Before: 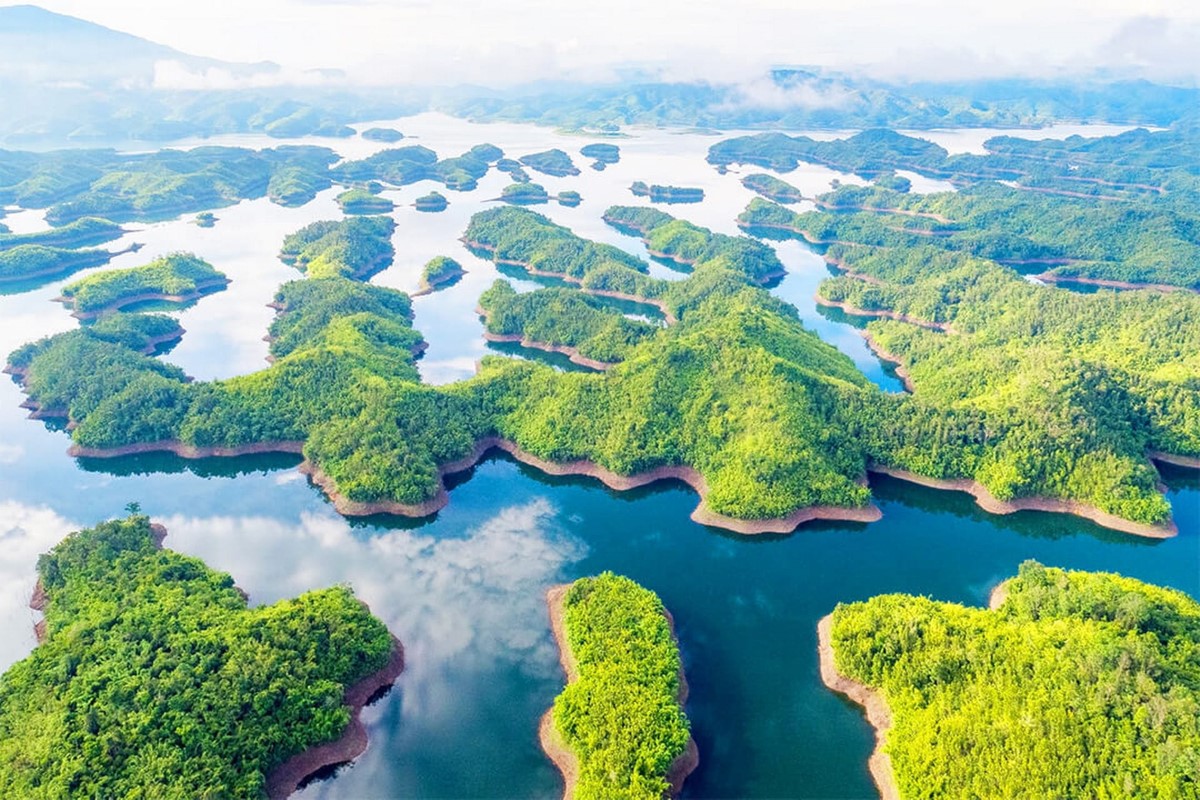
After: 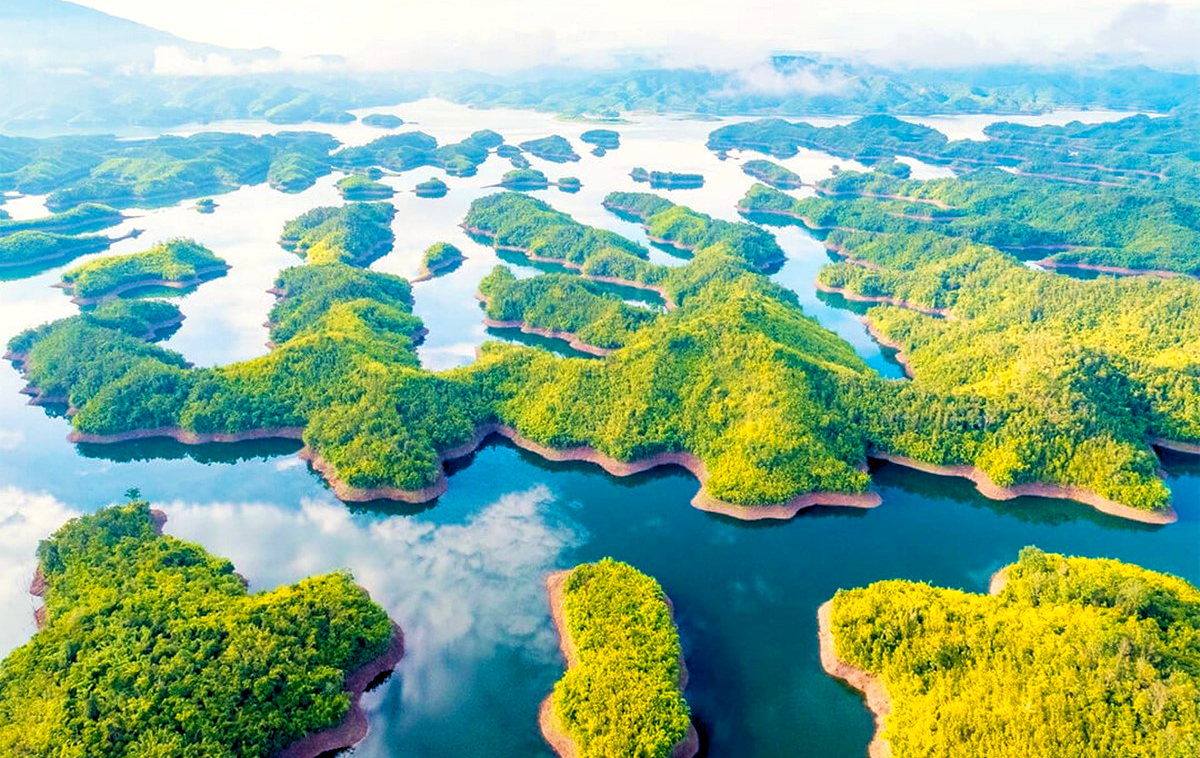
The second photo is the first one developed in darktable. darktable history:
crop and rotate: top 1.889%, bottom 3.239%
velvia: on, module defaults
color zones: curves: ch1 [(0.239, 0.552) (0.75, 0.5)]; ch2 [(0.25, 0.462) (0.749, 0.457)]
color balance rgb: power › hue 172.07°, highlights gain › luminance 6.253%, highlights gain › chroma 1.327%, highlights gain › hue 87.5°, global offset › luminance -1.032%, perceptual saturation grading › global saturation 0.207%, global vibrance 20%
